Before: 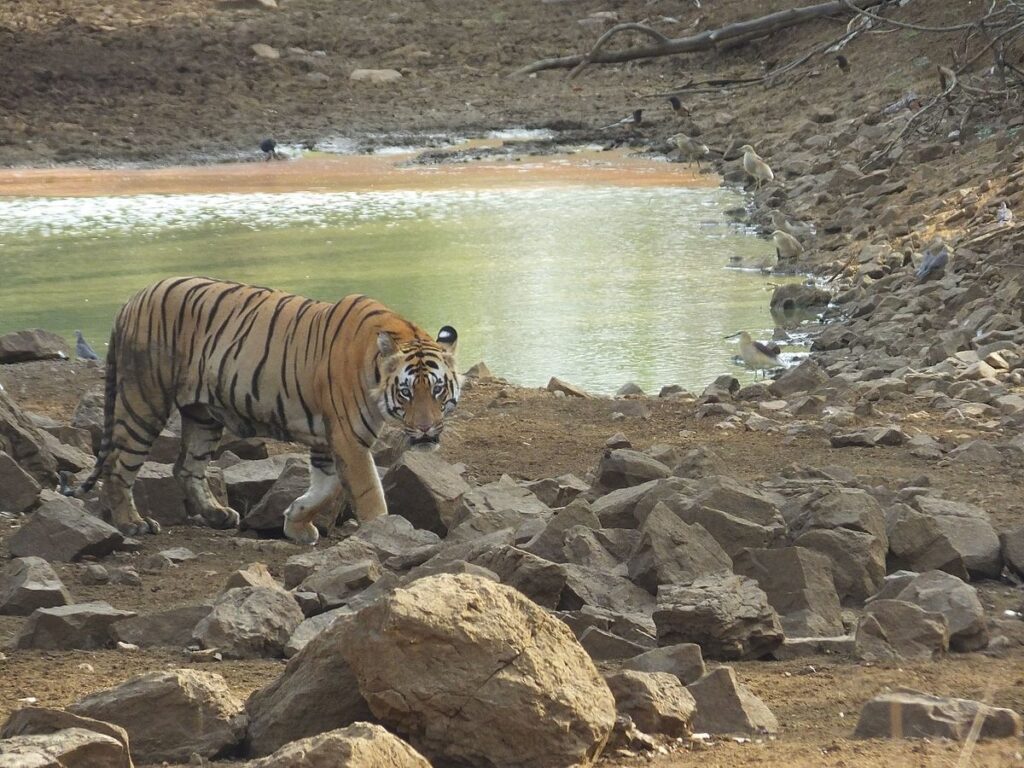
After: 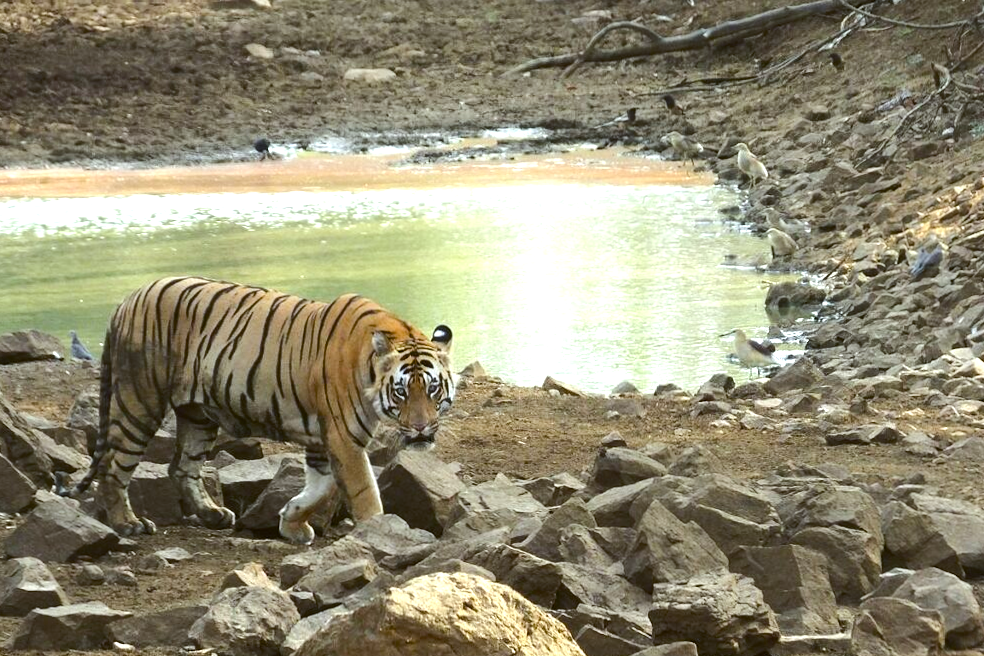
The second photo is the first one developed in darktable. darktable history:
color balance rgb: global offset › luminance -0.51%, perceptual saturation grading › global saturation 27.53%, perceptual saturation grading › highlights -25%, perceptual saturation grading › shadows 25%, perceptual brilliance grading › highlights 6.62%, perceptual brilliance grading › mid-tones 17.07%, perceptual brilliance grading › shadows -5.23%
tone equalizer: -8 EV -0.75 EV, -7 EV -0.7 EV, -6 EV -0.6 EV, -5 EV -0.4 EV, -3 EV 0.4 EV, -2 EV 0.6 EV, -1 EV 0.7 EV, +0 EV 0.75 EV, edges refinement/feathering 500, mask exposure compensation -1.57 EV, preserve details no
crop and rotate: angle 0.2°, left 0.275%, right 3.127%, bottom 14.18%
color balance: lift [1.004, 1.002, 1.002, 0.998], gamma [1, 1.007, 1.002, 0.993], gain [1, 0.977, 1.013, 1.023], contrast -3.64%
